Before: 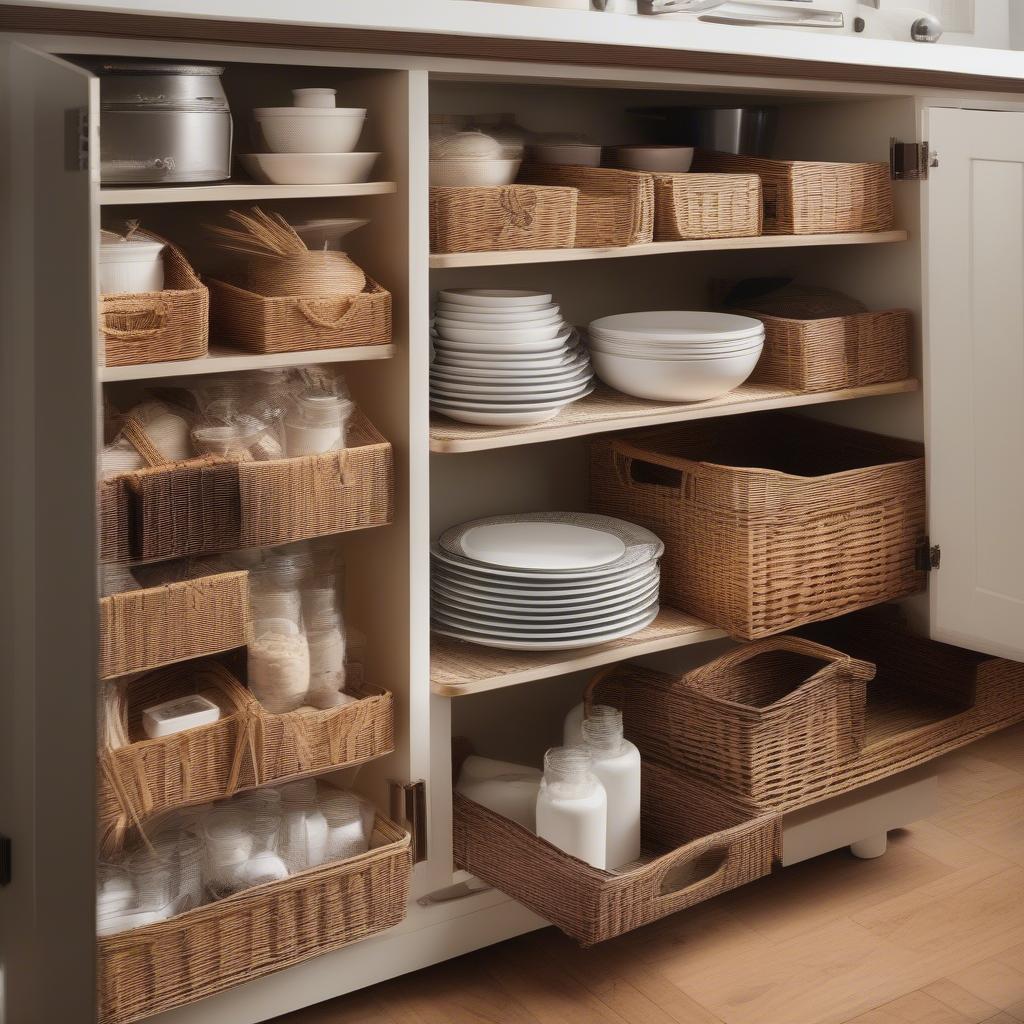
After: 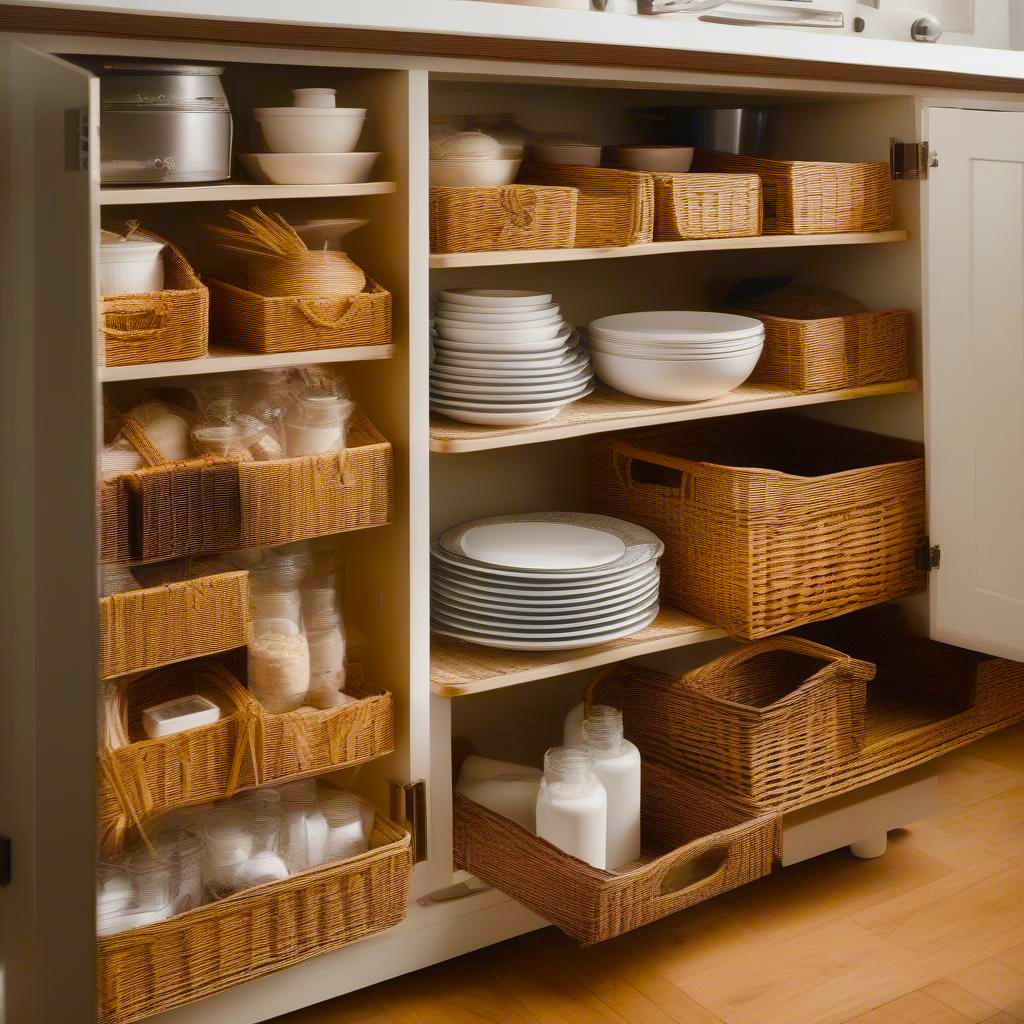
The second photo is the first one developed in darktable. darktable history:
color balance rgb: shadows lift › chroma 0.986%, shadows lift › hue 111.49°, perceptual saturation grading › global saturation 39.158%, perceptual saturation grading › highlights -25.294%, perceptual saturation grading › mid-tones 34.808%, perceptual saturation grading › shadows 35.917%, global vibrance 20%
